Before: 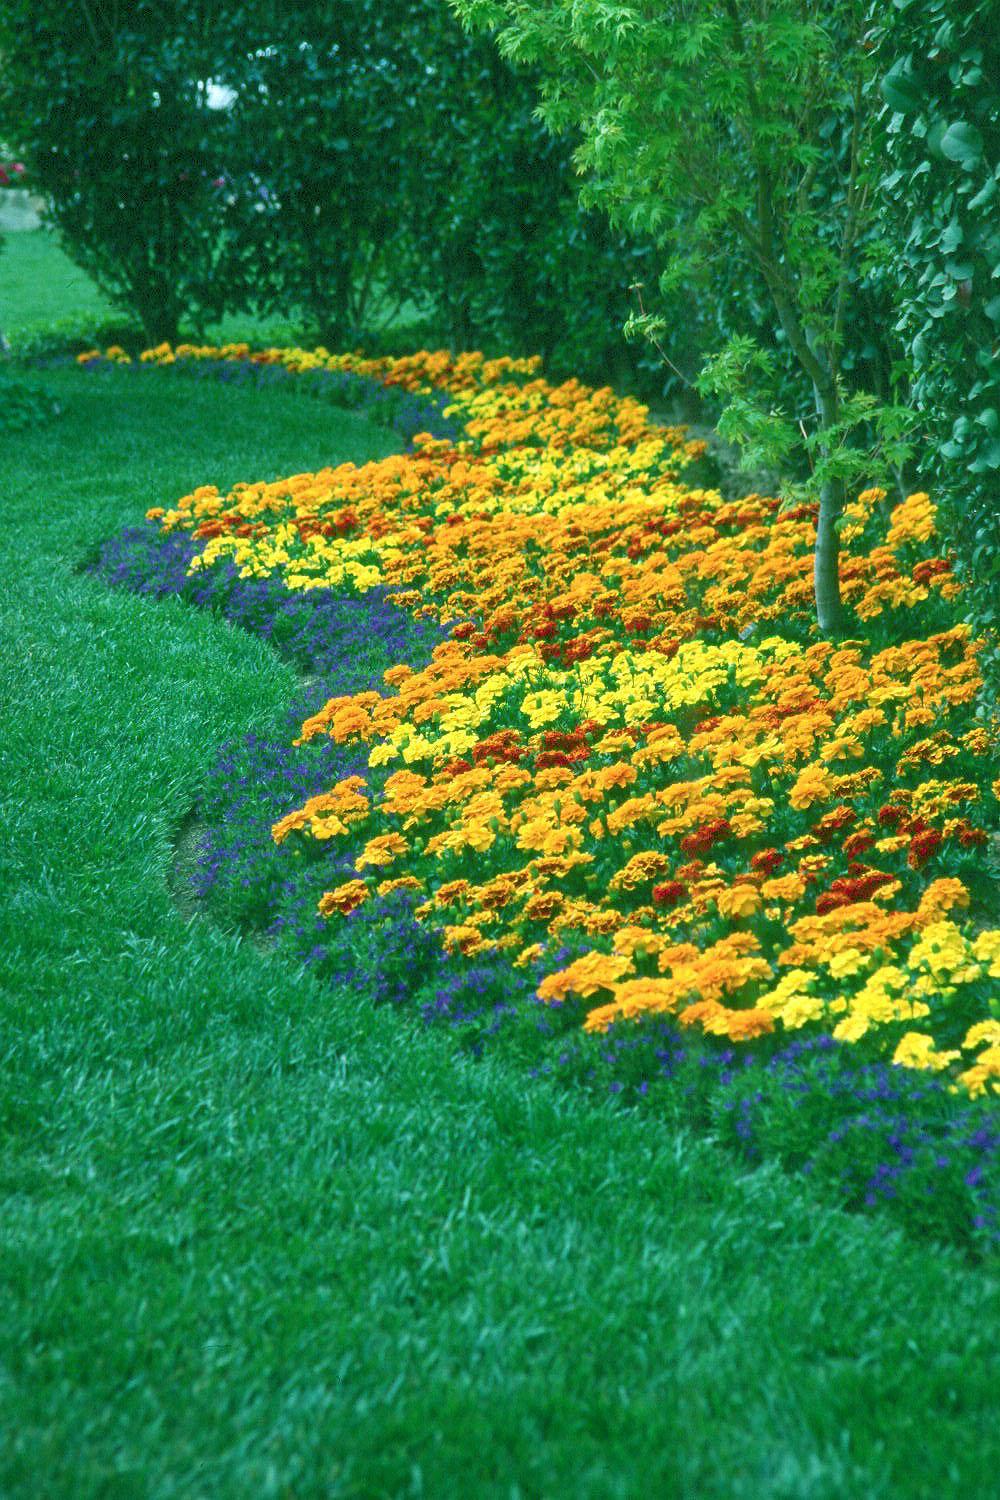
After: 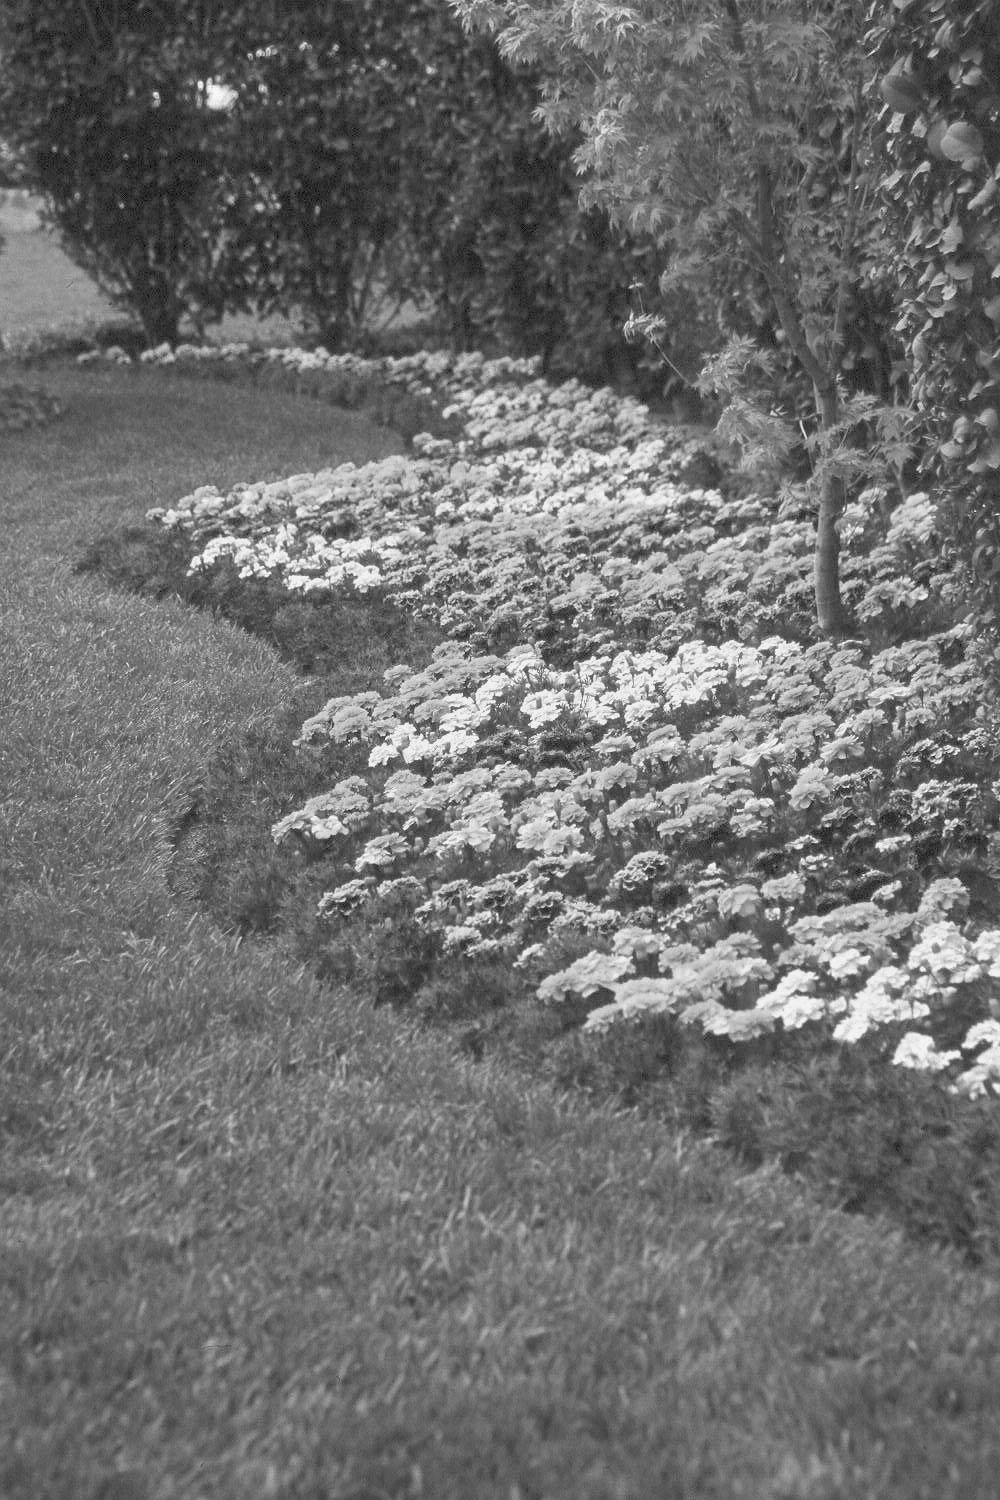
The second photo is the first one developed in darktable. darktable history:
monochrome: on, module defaults
color balance: on, module defaults
